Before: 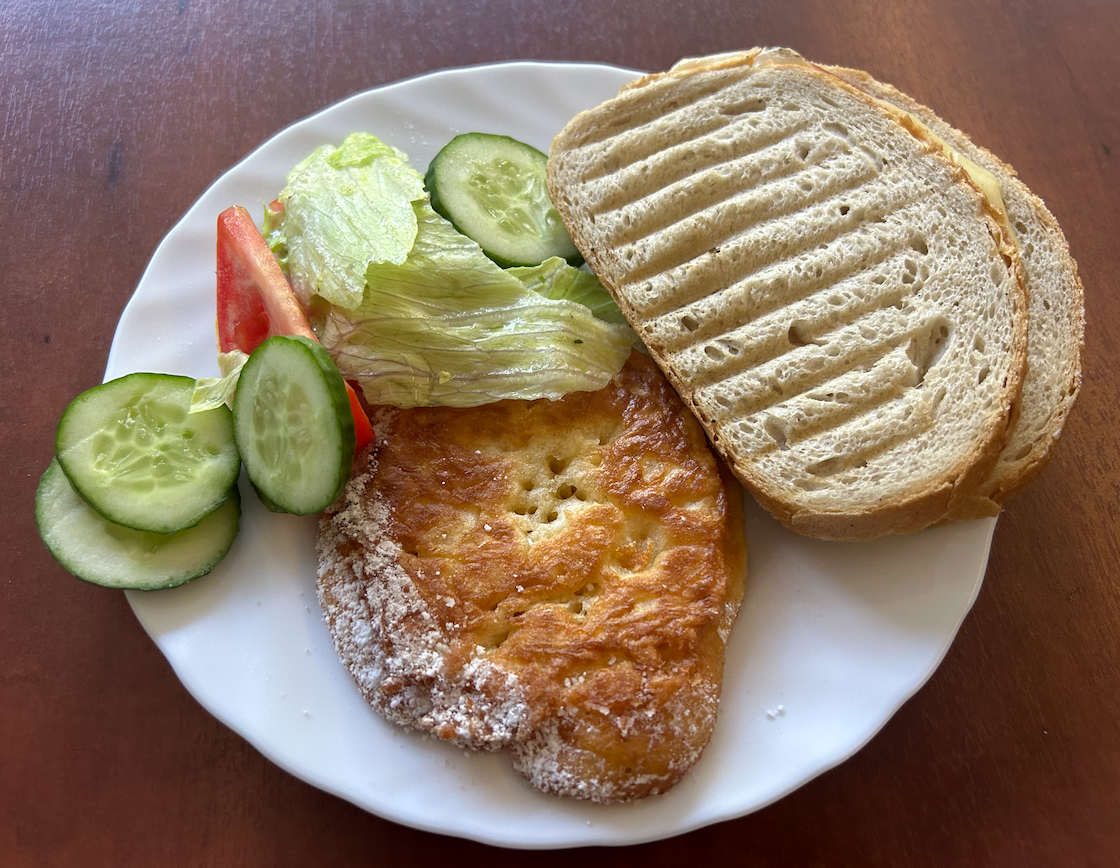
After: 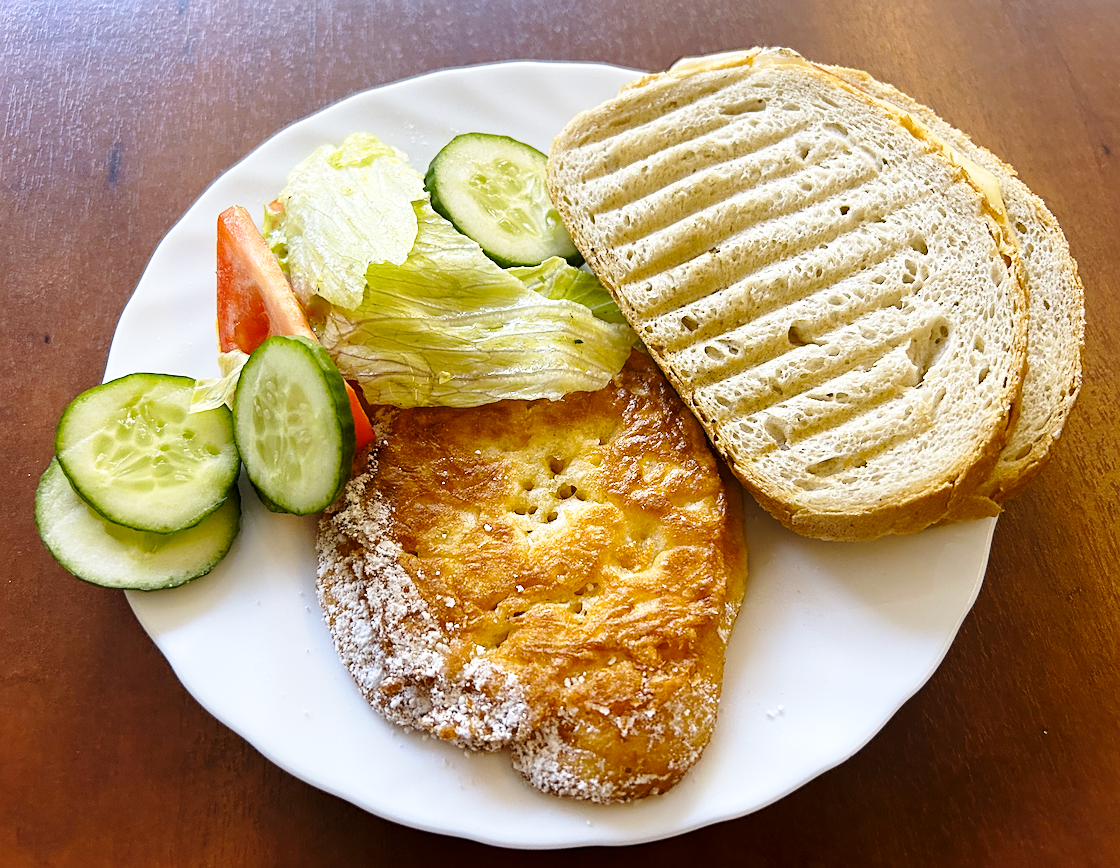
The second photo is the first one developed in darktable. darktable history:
color contrast: green-magenta contrast 0.85, blue-yellow contrast 1.25, unbound 0
sharpen: on, module defaults
base curve: curves: ch0 [(0, 0) (0.028, 0.03) (0.121, 0.232) (0.46, 0.748) (0.859, 0.968) (1, 1)], preserve colors none
